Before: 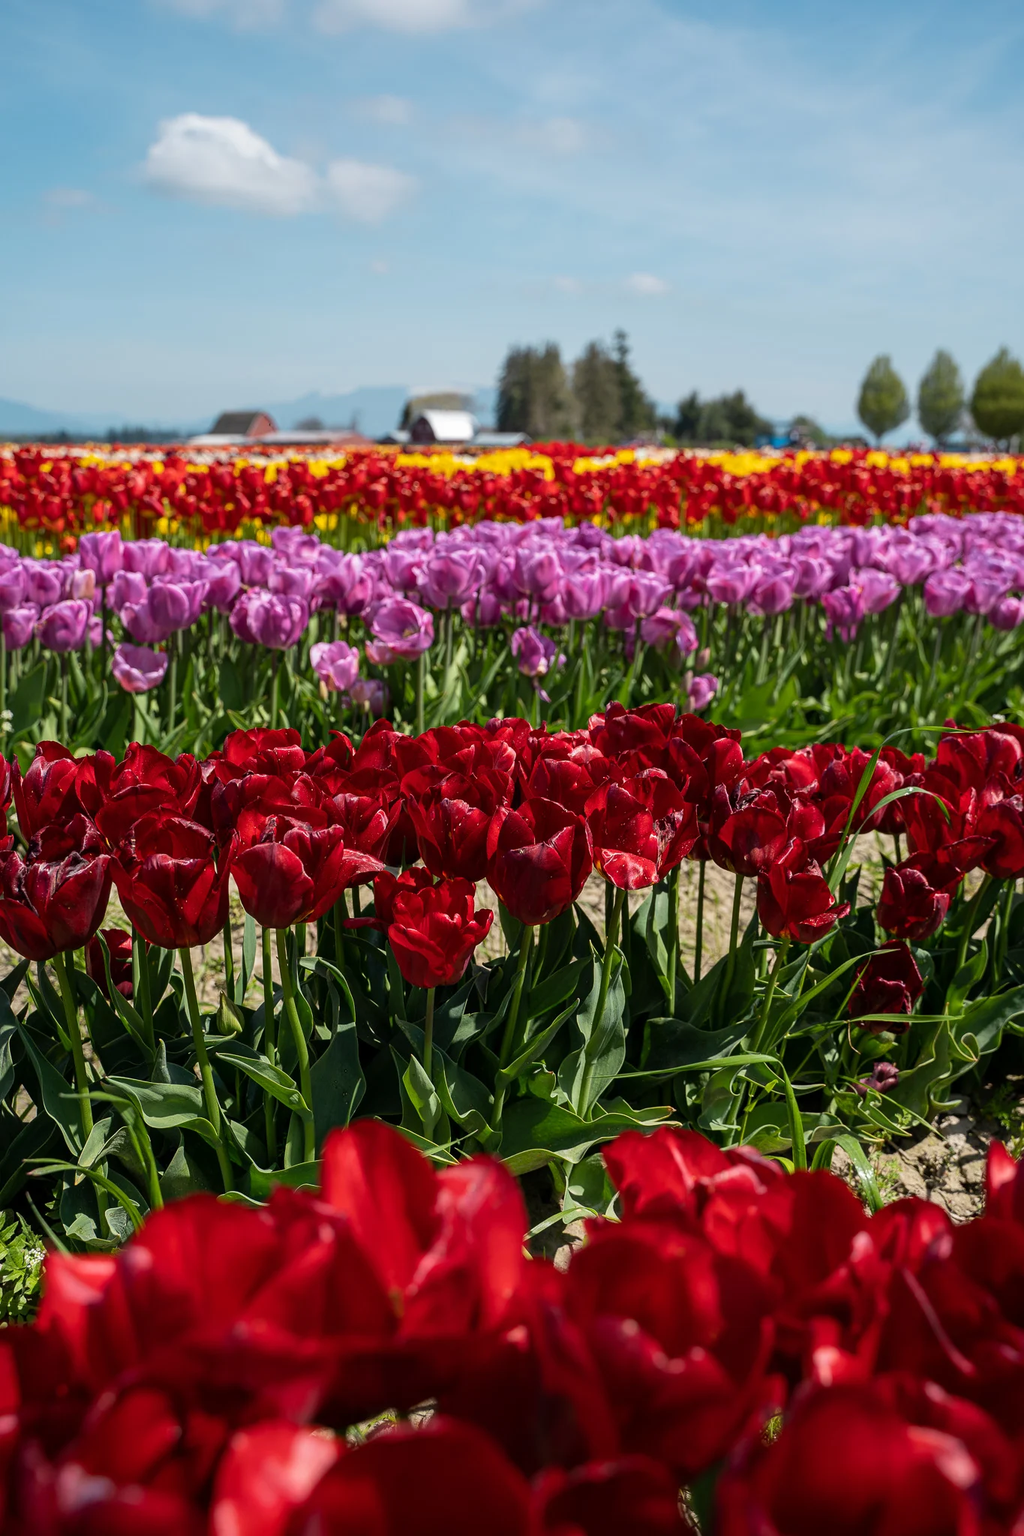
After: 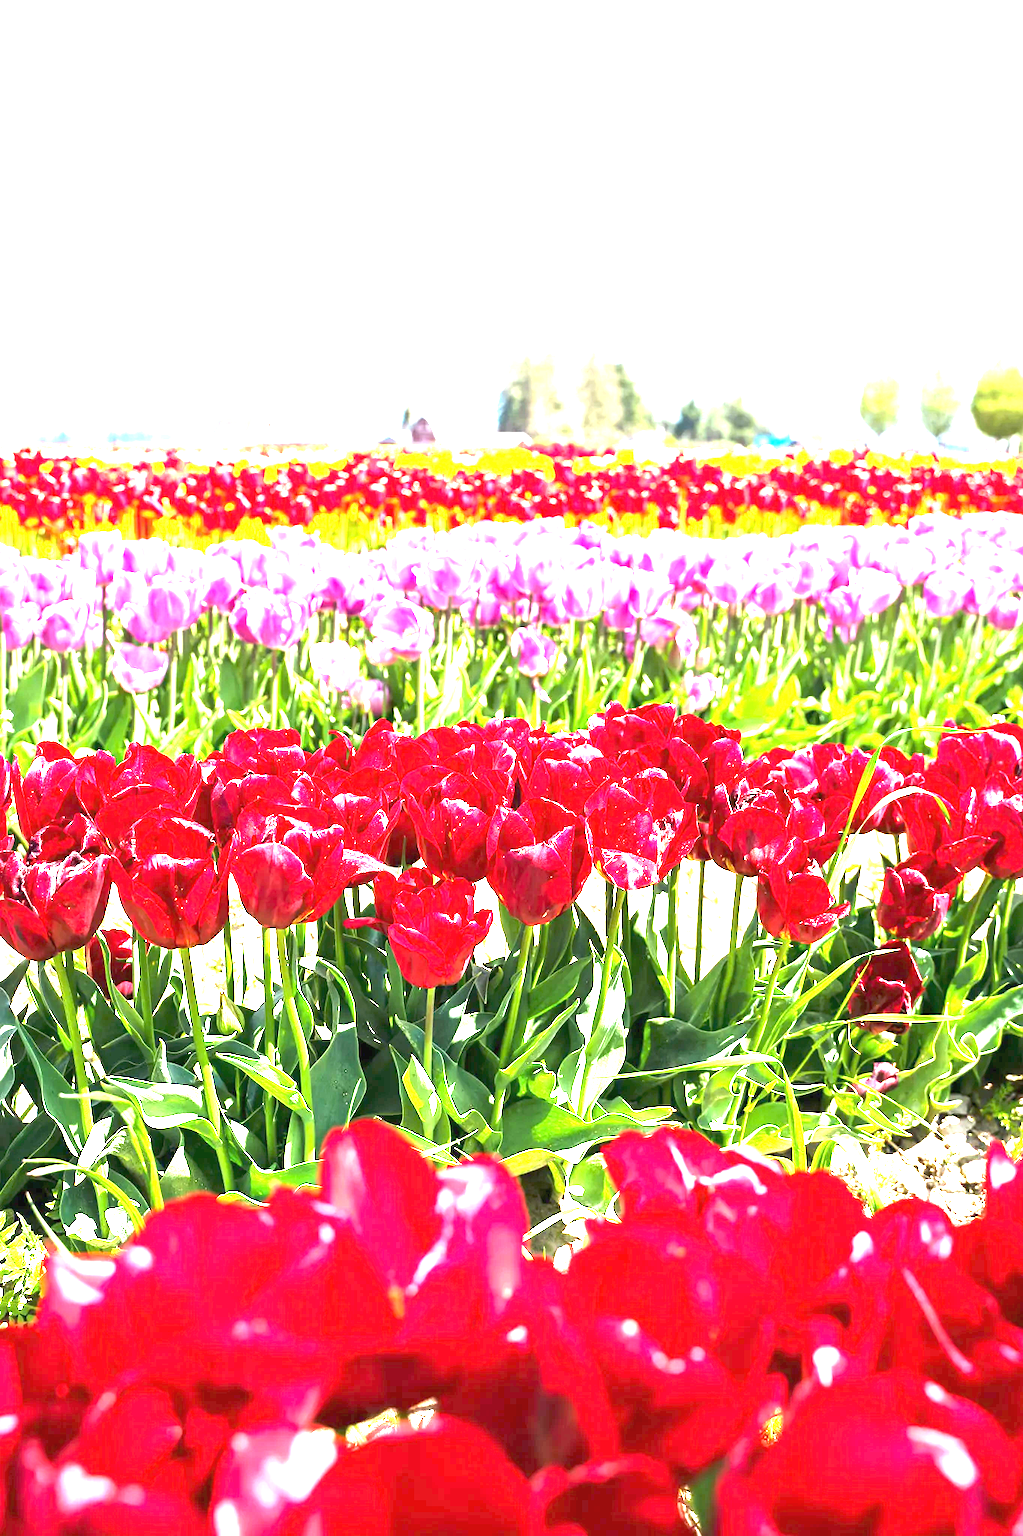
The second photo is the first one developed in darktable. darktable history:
exposure: black level correction 0, exposure 4.017 EV, compensate highlight preservation false
